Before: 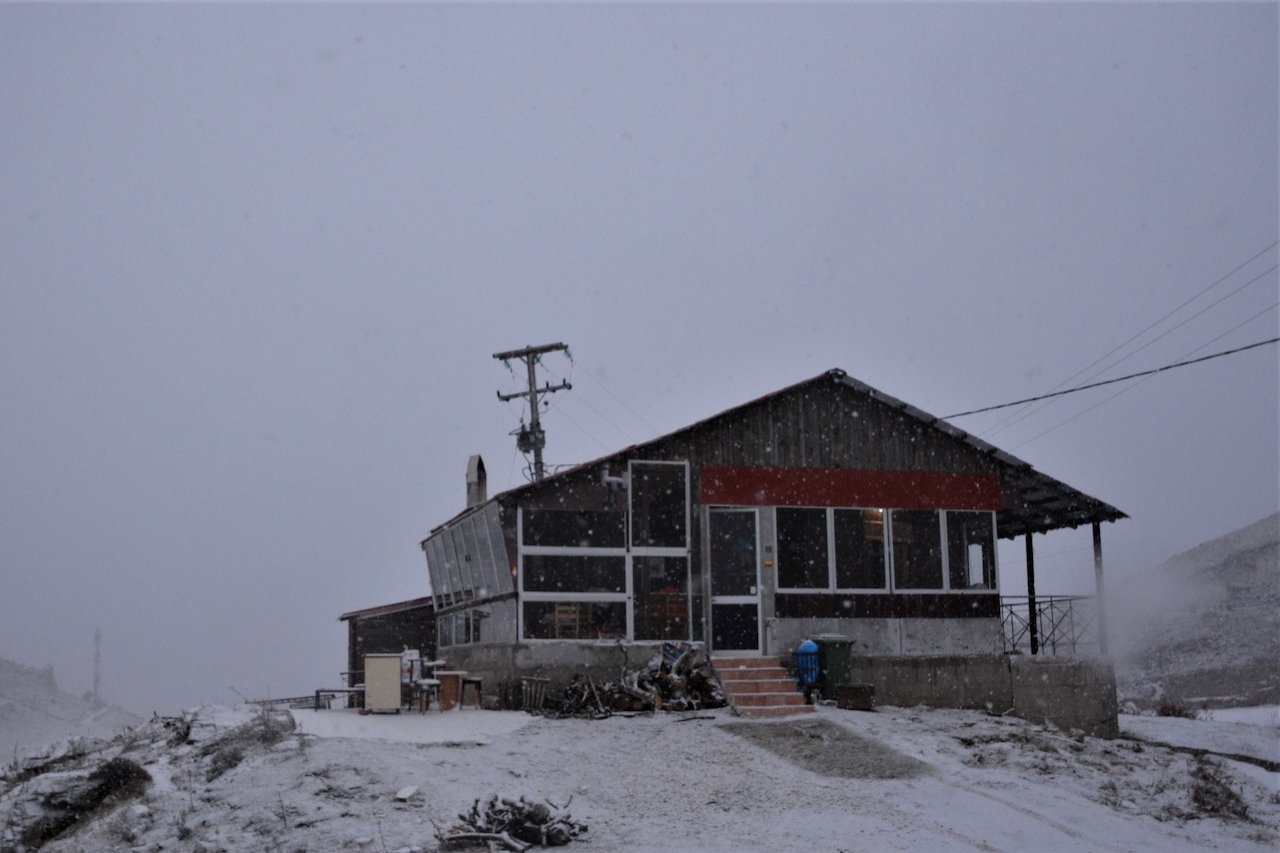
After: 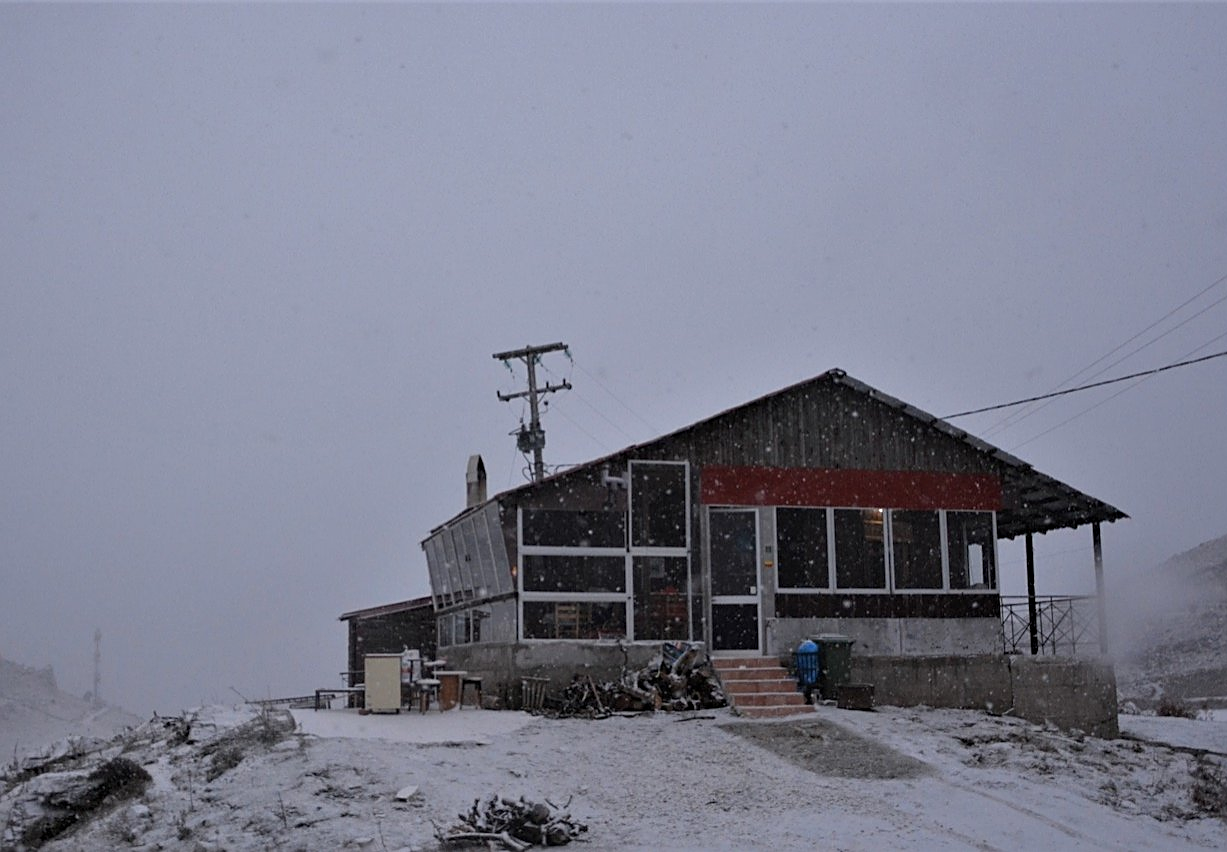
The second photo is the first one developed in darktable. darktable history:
shadows and highlights: shadows 25, highlights -25
sharpen: on, module defaults
crop: right 4.126%, bottom 0.031%
